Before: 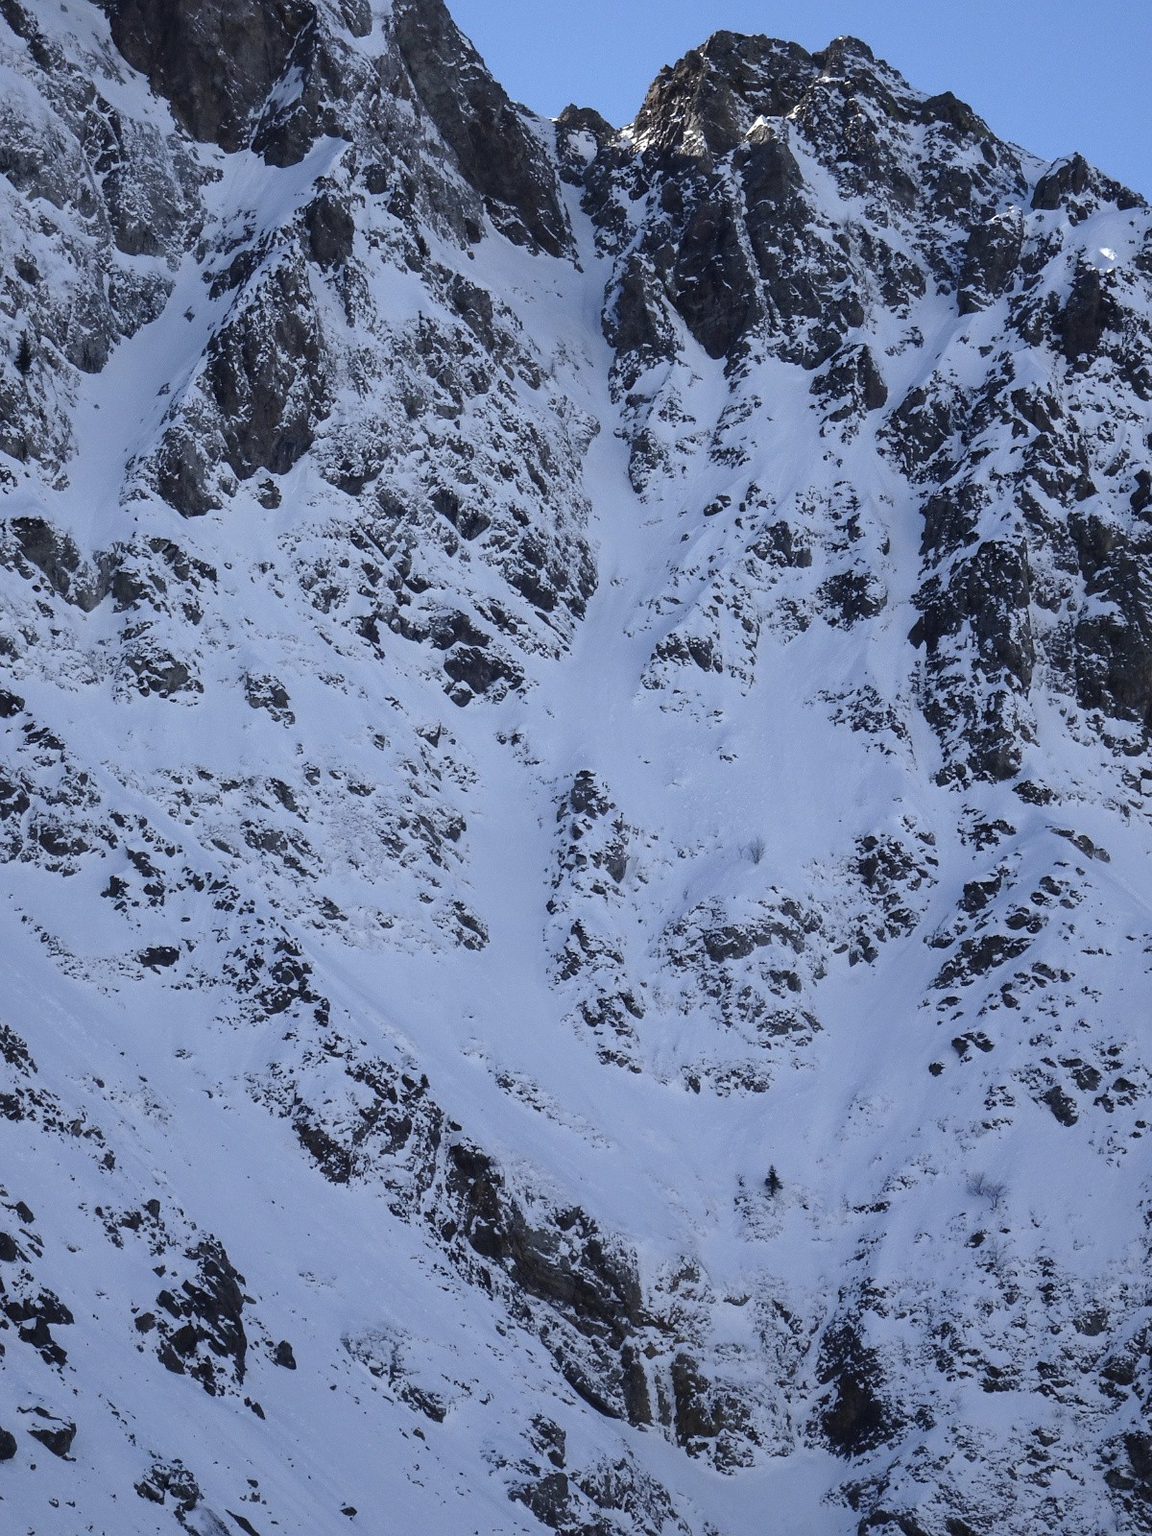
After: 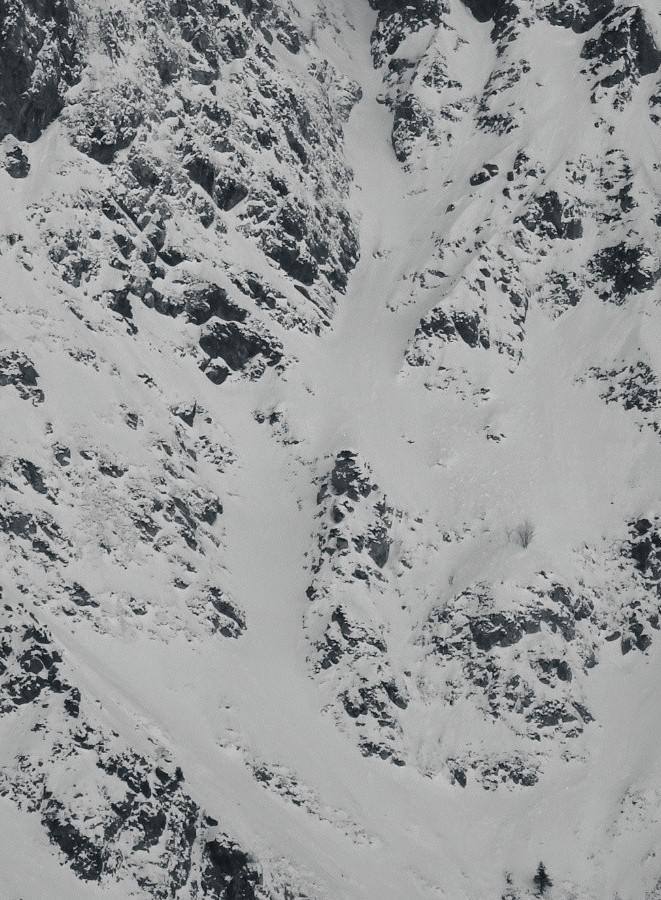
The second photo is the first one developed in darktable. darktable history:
color balance rgb: shadows lift › chroma 3.298%, shadows lift › hue 243.63°, linear chroma grading › shadows 17.903%, linear chroma grading › highlights 62.044%, linear chroma grading › global chroma 49.508%, perceptual saturation grading › global saturation 20%, perceptual saturation grading › highlights -25.066%, perceptual saturation grading › shadows 50.243%, global vibrance 39.656%
crop and rotate: left 21.988%, top 22.027%, right 22.889%, bottom 21.713%
color calibration: output gray [0.22, 0.42, 0.37, 0], x 0.37, y 0.382, temperature 4316.95 K
